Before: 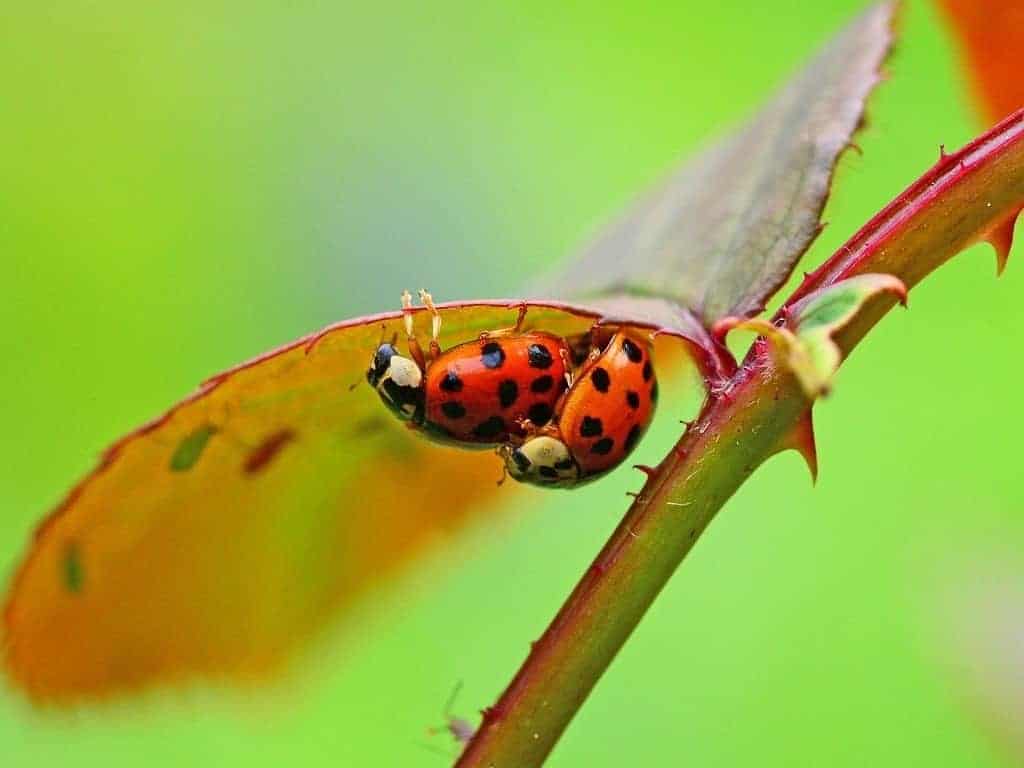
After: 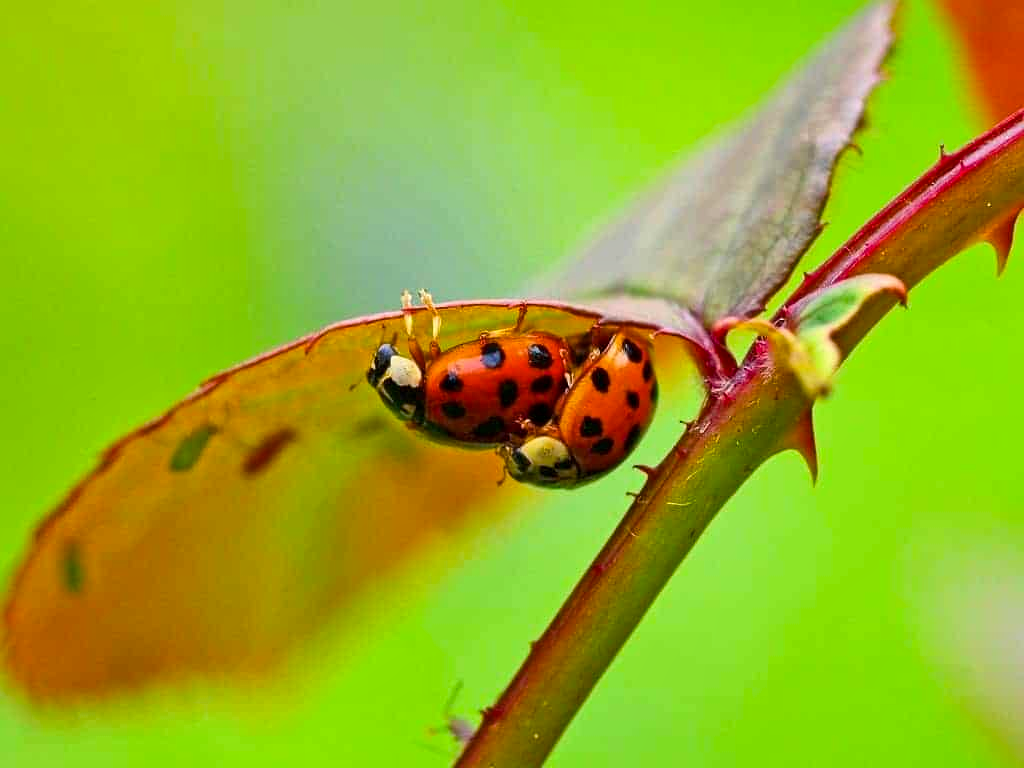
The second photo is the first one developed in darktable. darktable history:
local contrast: mode bilateral grid, contrast 20, coarseness 50, detail 132%, midtone range 0.2
contrast brightness saturation: saturation -0.05
tone curve: curves: ch0 [(0, 0) (0.003, 0.003) (0.011, 0.011) (0.025, 0.025) (0.044, 0.044) (0.069, 0.069) (0.1, 0.099) (0.136, 0.135) (0.177, 0.176) (0.224, 0.223) (0.277, 0.275) (0.335, 0.333) (0.399, 0.396) (0.468, 0.465) (0.543, 0.541) (0.623, 0.622) (0.709, 0.708) (0.801, 0.8) (0.898, 0.897) (1, 1)], preserve colors none
color balance rgb: perceptual saturation grading › global saturation 20%, global vibrance 20%
